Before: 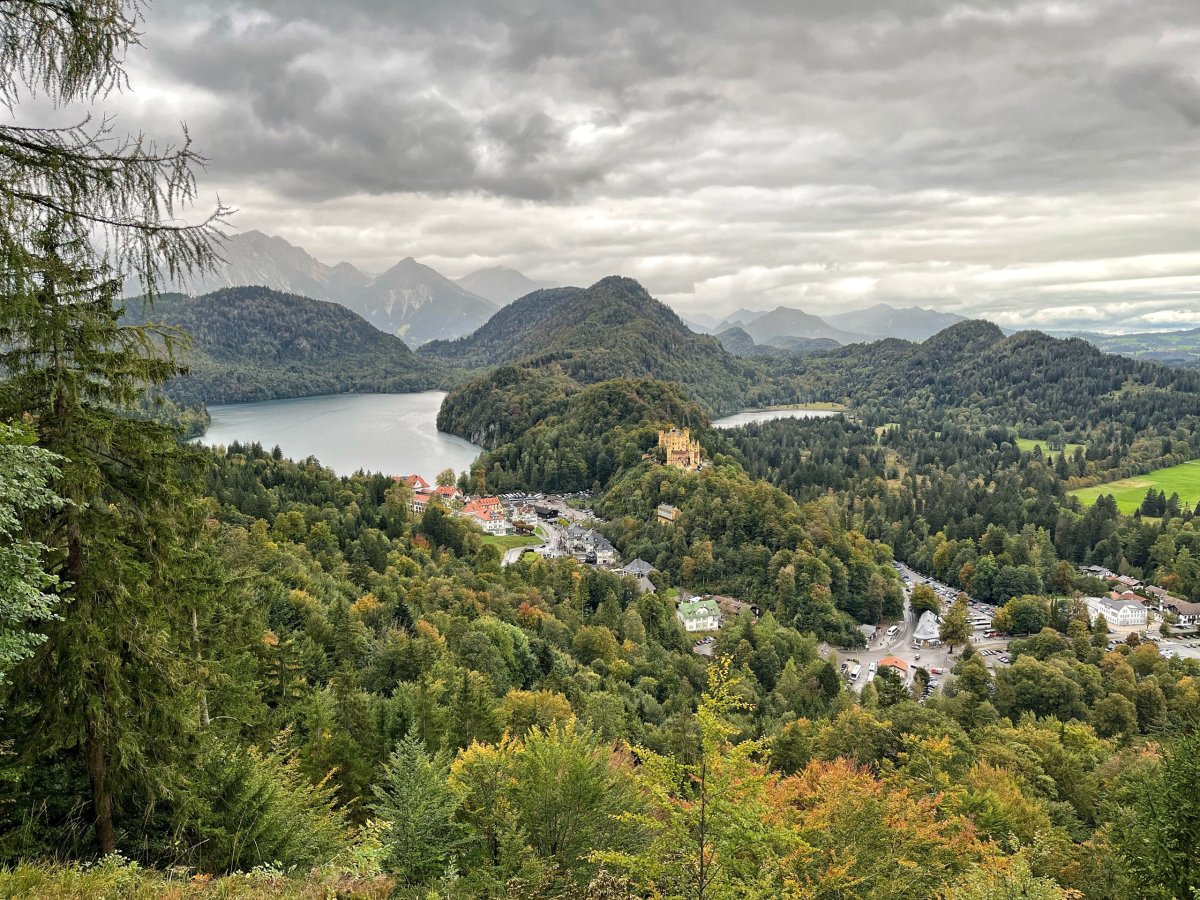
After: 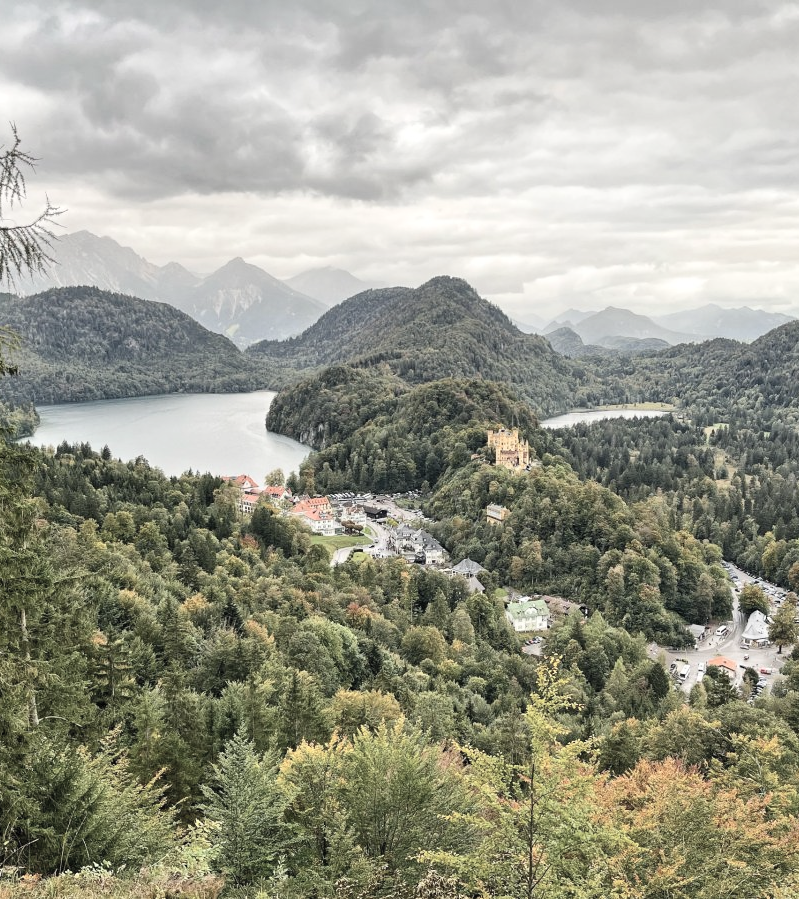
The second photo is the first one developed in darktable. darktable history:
crop and rotate: left 14.292%, right 19.041%
contrast brightness saturation: contrast 0.2, brightness 0.16, saturation 0.22
color zones: curves: ch1 [(0, 0.292) (0.001, 0.292) (0.2, 0.264) (0.4, 0.248) (0.6, 0.248) (0.8, 0.264) (0.999, 0.292) (1, 0.292)]
